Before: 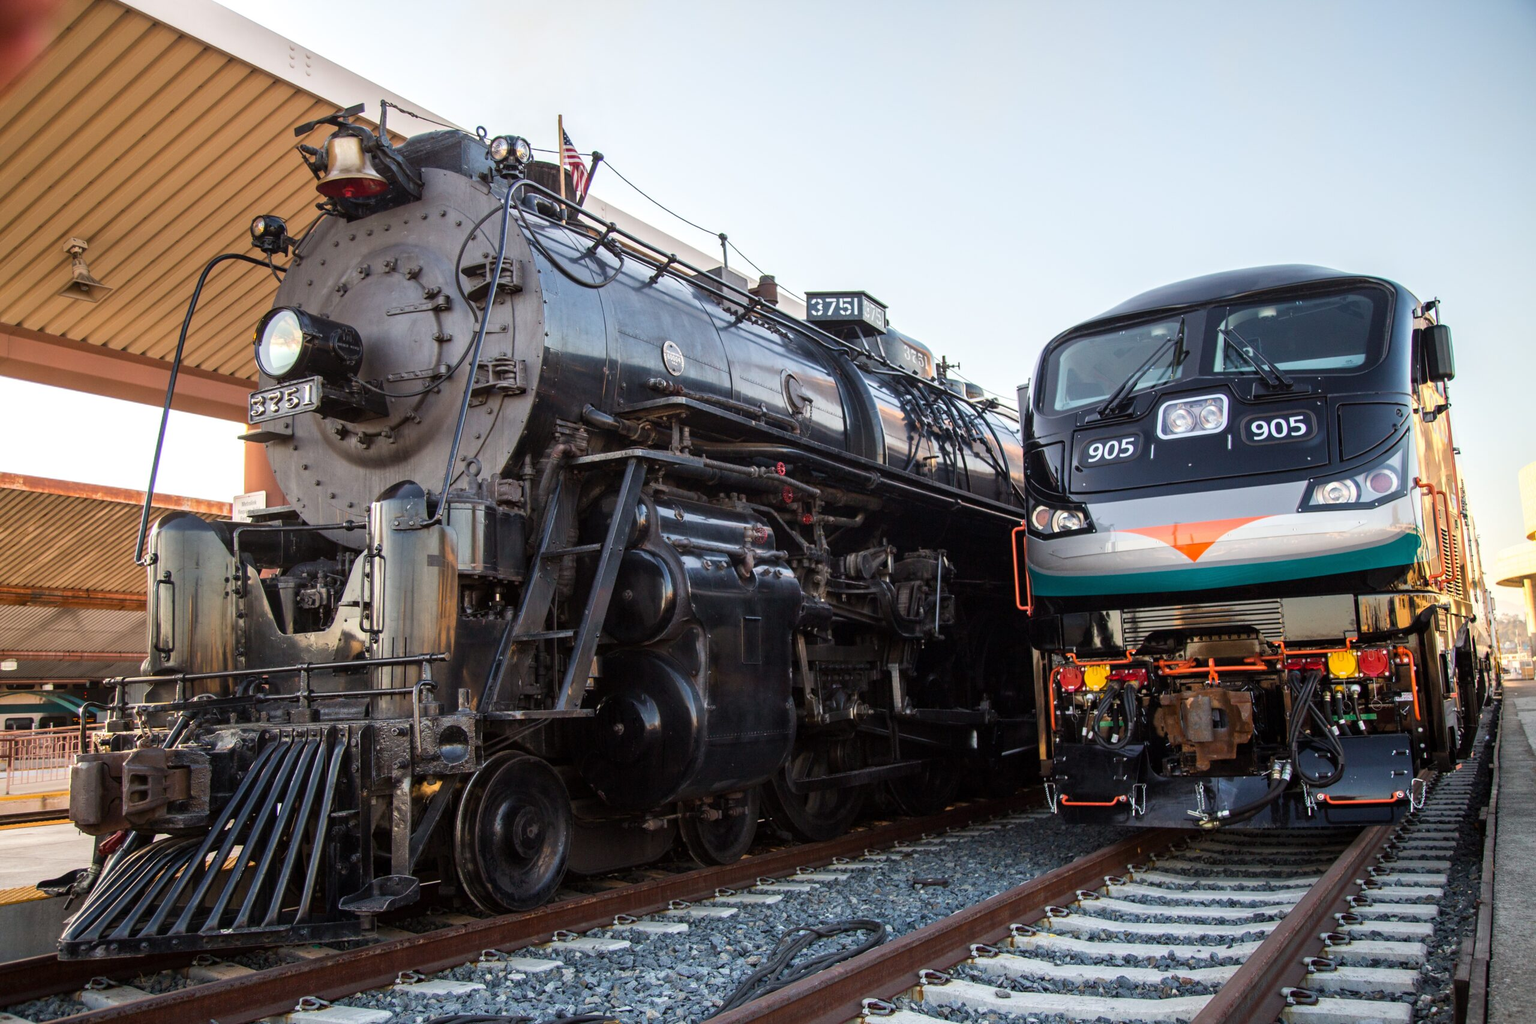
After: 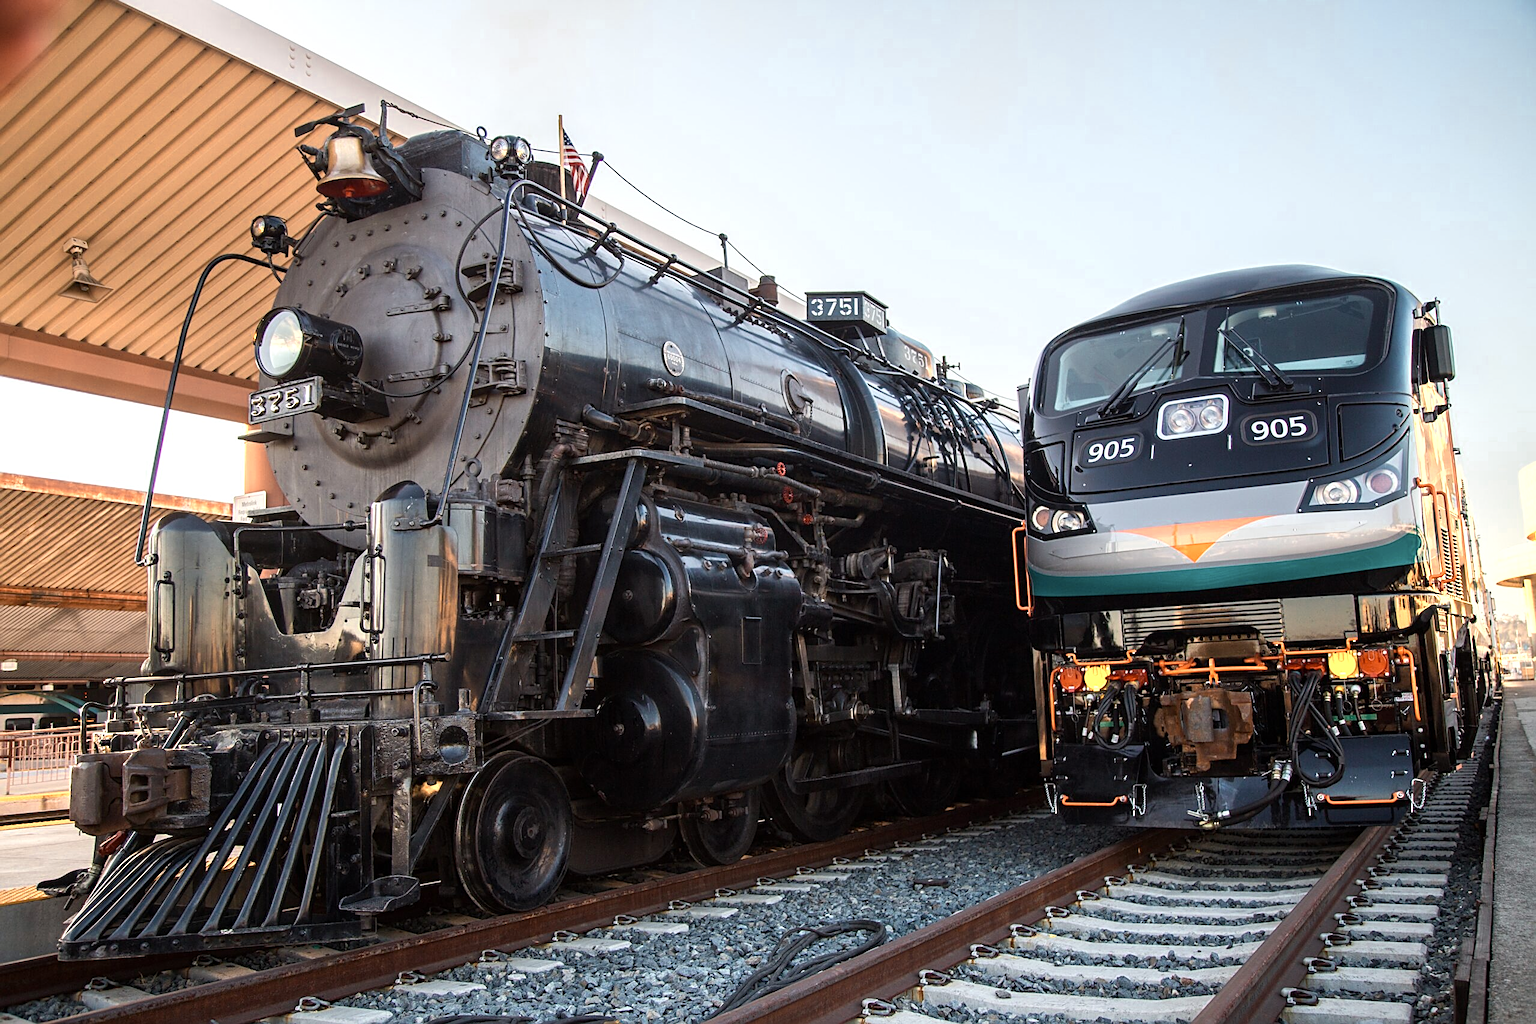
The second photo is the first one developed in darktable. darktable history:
sharpen: amount 0.573
color zones: curves: ch0 [(0.018, 0.548) (0.197, 0.654) (0.425, 0.447) (0.605, 0.658) (0.732, 0.579)]; ch1 [(0.105, 0.531) (0.224, 0.531) (0.386, 0.39) (0.618, 0.456) (0.732, 0.456) (0.956, 0.421)]; ch2 [(0.039, 0.583) (0.215, 0.465) (0.399, 0.544) (0.465, 0.548) (0.614, 0.447) (0.724, 0.43) (0.882, 0.623) (0.956, 0.632)]
